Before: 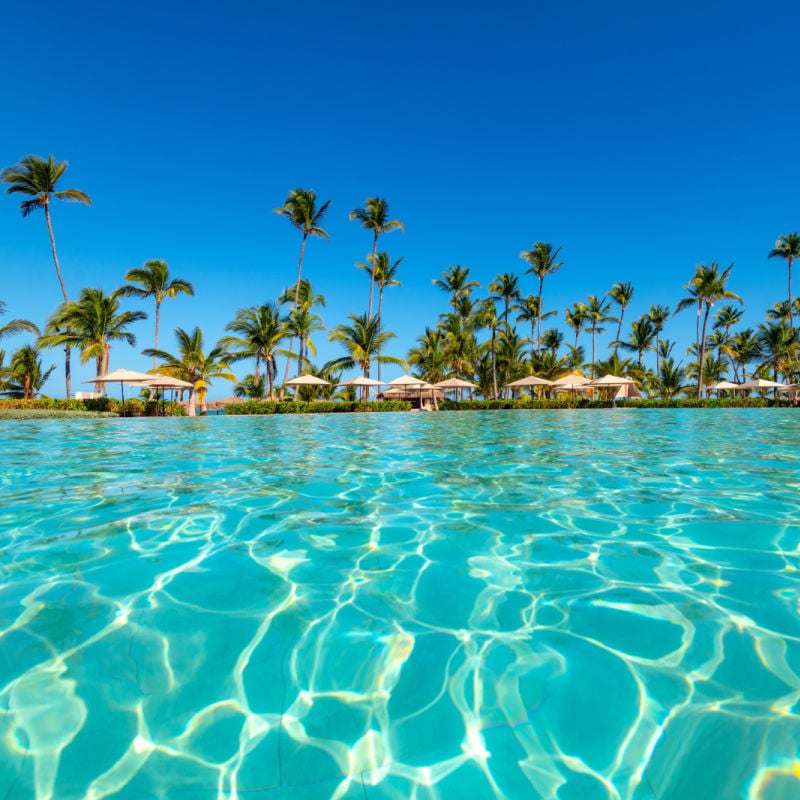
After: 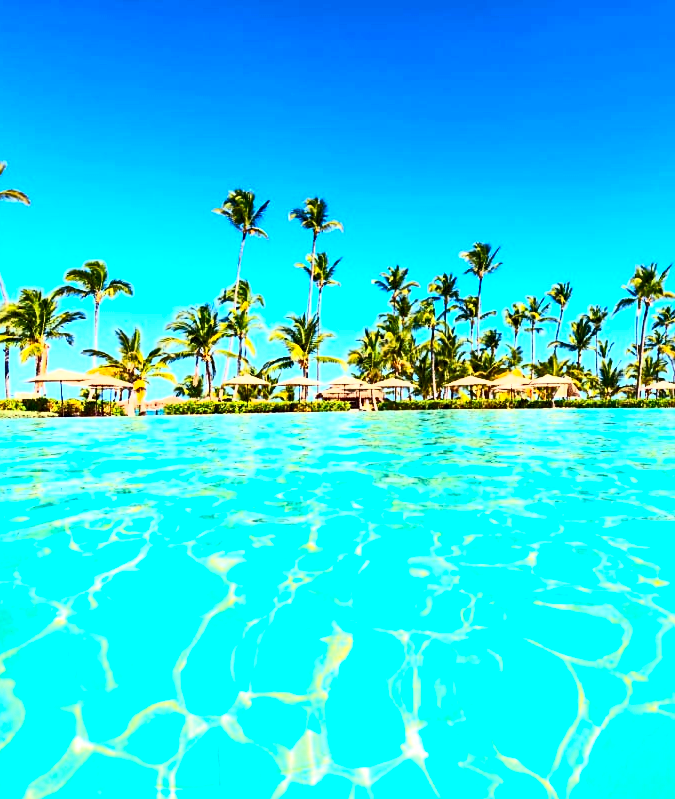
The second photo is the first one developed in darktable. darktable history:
tone curve: curves: ch0 [(0, 0) (0.003, 0.047) (0.011, 0.05) (0.025, 0.053) (0.044, 0.057) (0.069, 0.062) (0.1, 0.084) (0.136, 0.115) (0.177, 0.159) (0.224, 0.216) (0.277, 0.289) (0.335, 0.382) (0.399, 0.474) (0.468, 0.561) (0.543, 0.636) (0.623, 0.705) (0.709, 0.778) (0.801, 0.847) (0.898, 0.916) (1, 1)], color space Lab, independent channels, preserve colors none
contrast brightness saturation: contrast 0.814, brightness 0.586, saturation 0.6
crop: left 7.694%, right 7.855%
sharpen: on, module defaults
